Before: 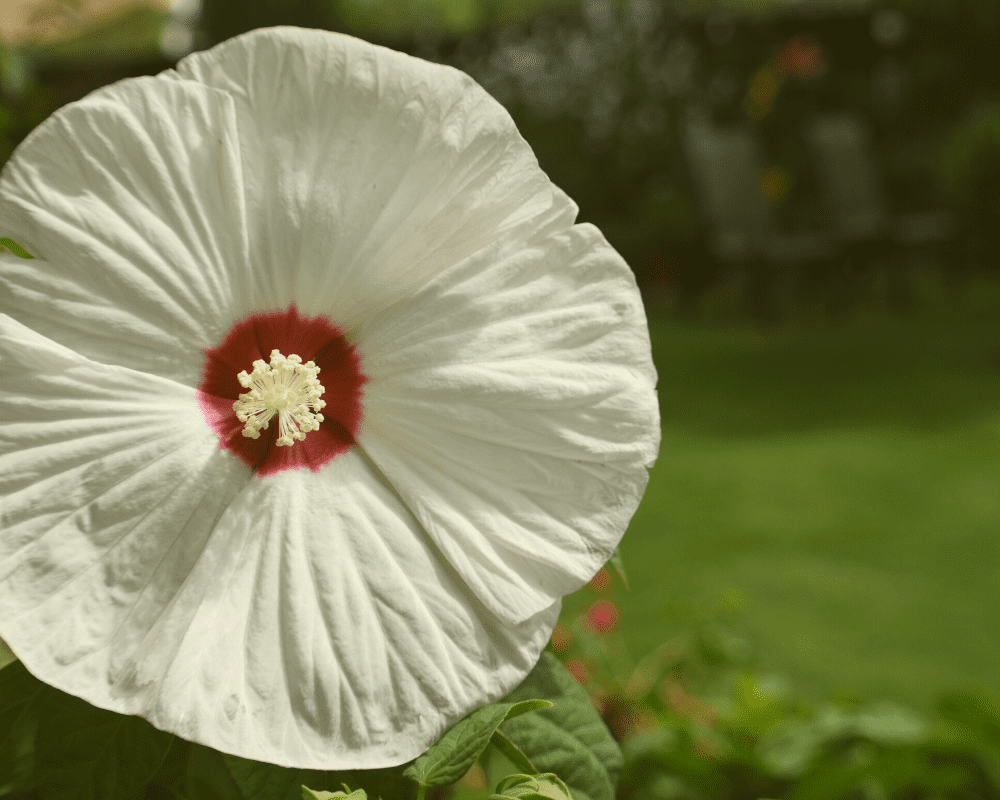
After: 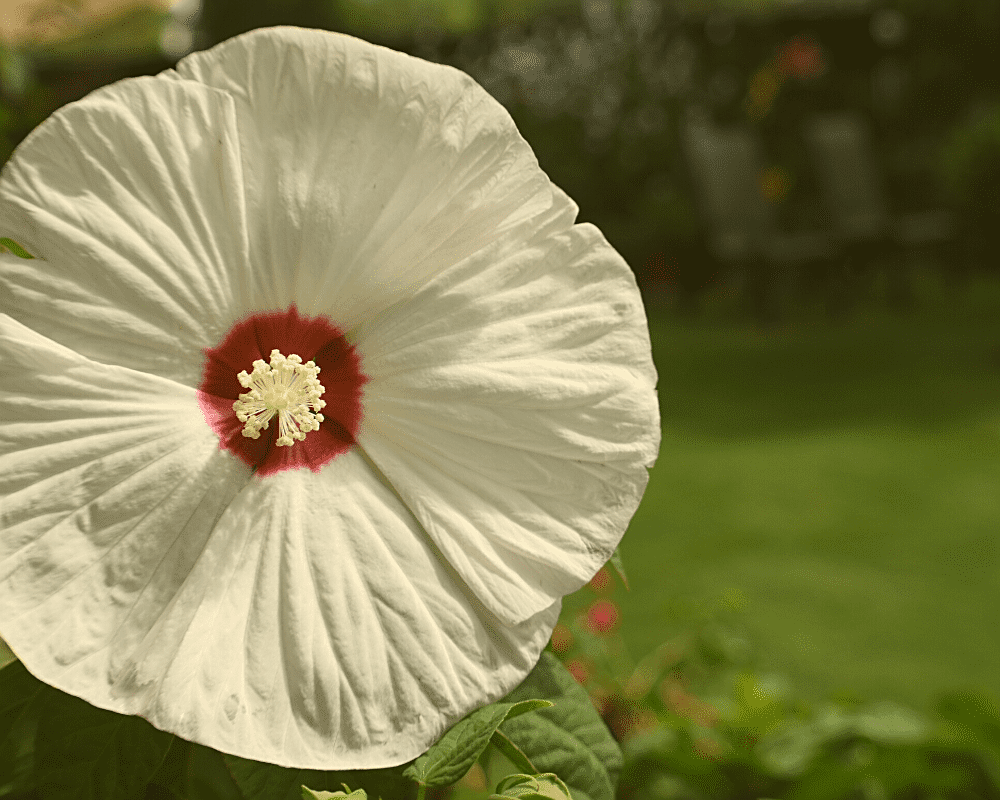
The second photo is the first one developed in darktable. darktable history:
exposure: compensate highlight preservation false
white balance: red 1.045, blue 0.932
sharpen: on, module defaults
